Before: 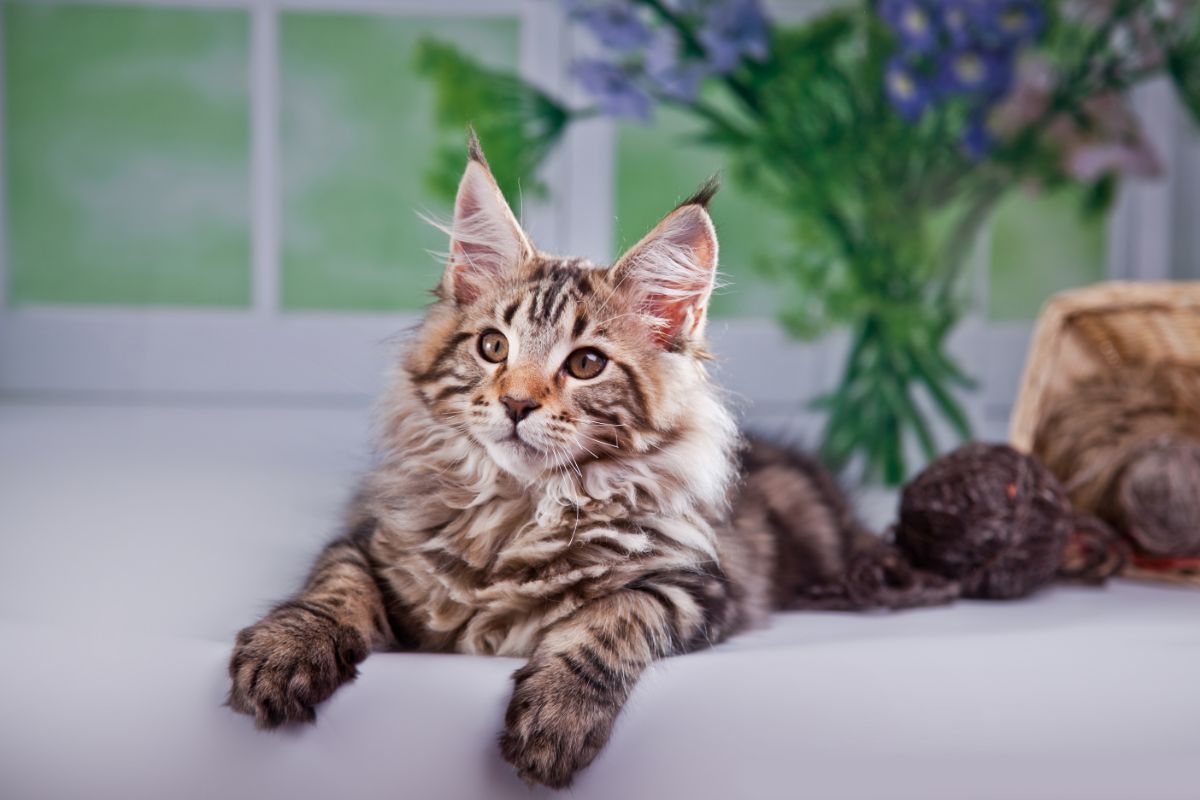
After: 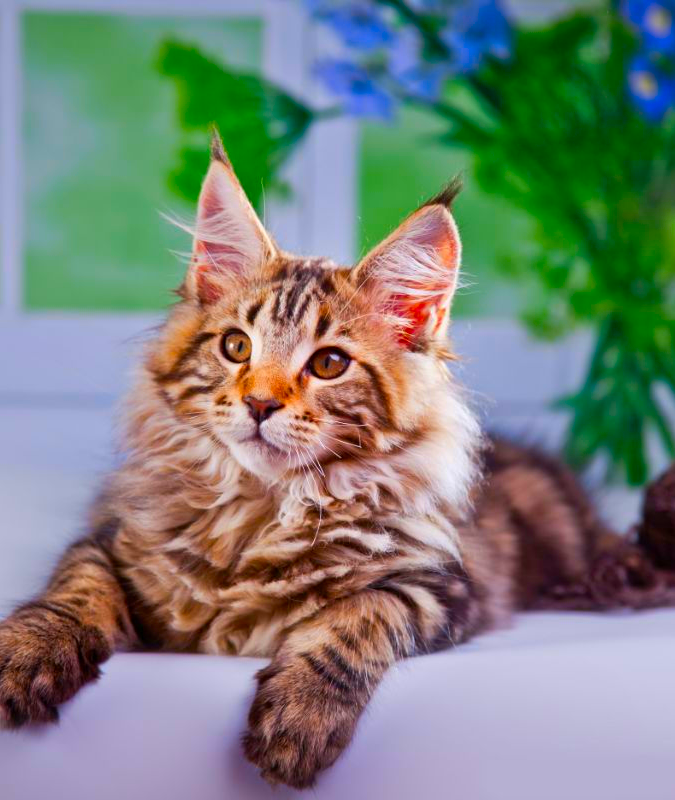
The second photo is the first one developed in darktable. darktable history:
color balance rgb: linear chroma grading › global chroma 33.4%
crop: left 21.496%, right 22.254%
contrast brightness saturation: saturation -0.05
color contrast: green-magenta contrast 1.55, blue-yellow contrast 1.83
